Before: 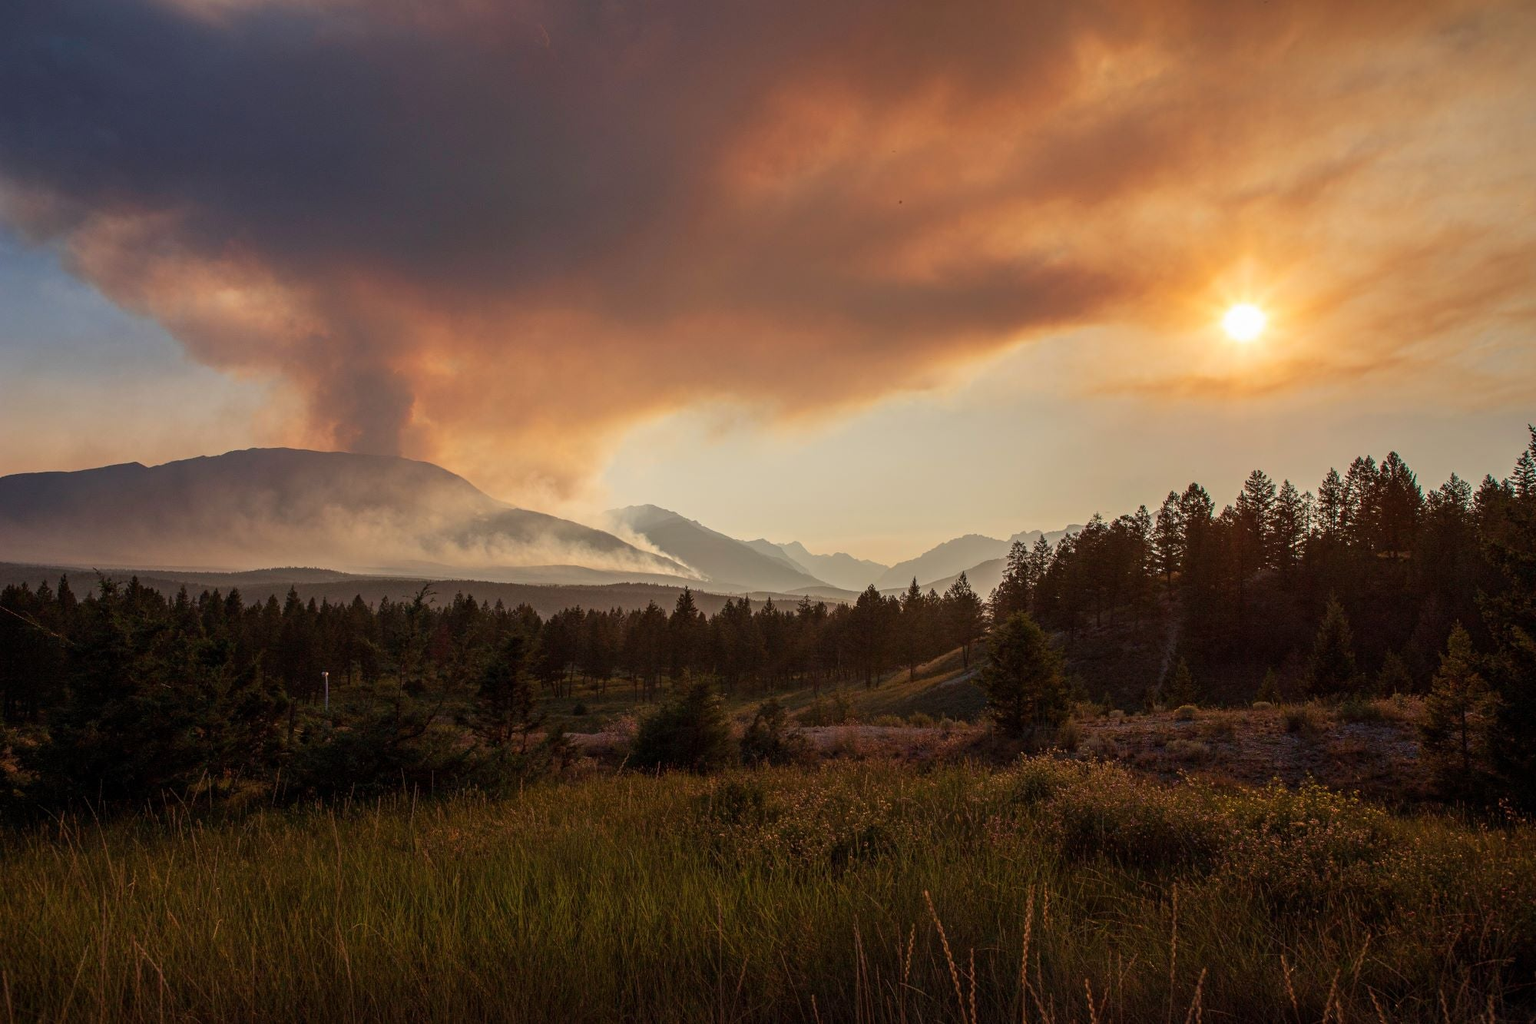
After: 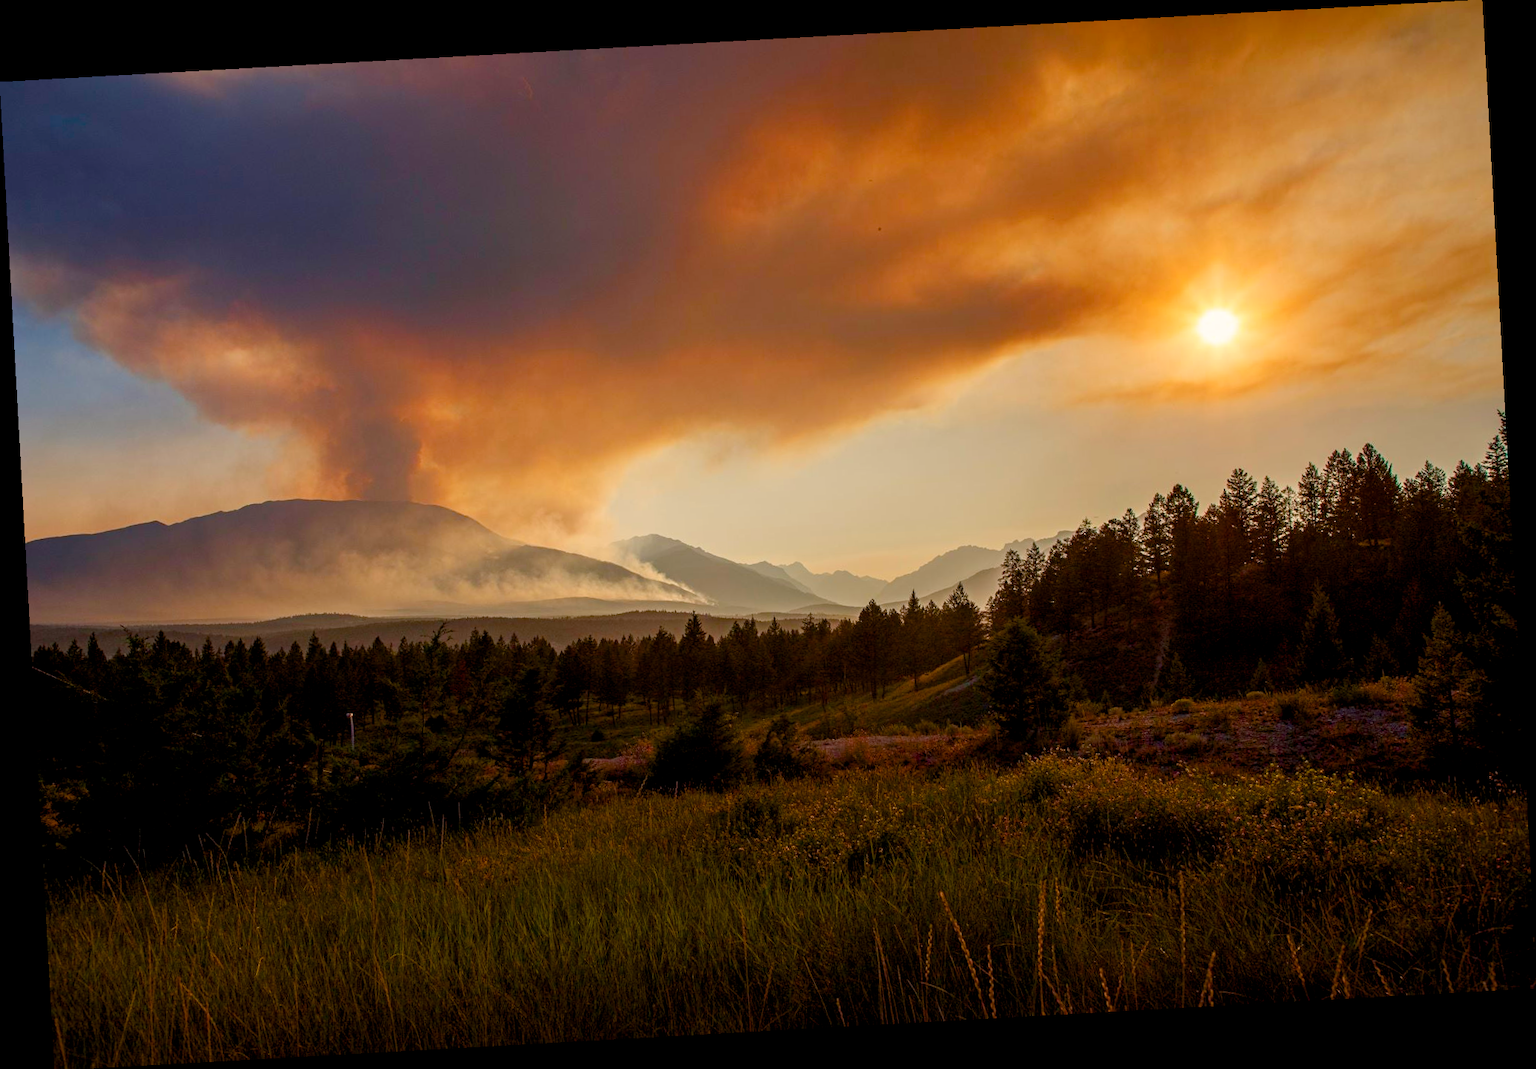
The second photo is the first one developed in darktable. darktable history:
bloom: size 15%, threshold 97%, strength 7%
color balance rgb: shadows lift › chroma 1%, shadows lift › hue 240.84°, highlights gain › chroma 2%, highlights gain › hue 73.2°, global offset › luminance -0.5%, perceptual saturation grading › global saturation 20%, perceptual saturation grading › highlights -25%, perceptual saturation grading › shadows 50%, global vibrance 25.26%
rotate and perspective: rotation -3.18°, automatic cropping off
